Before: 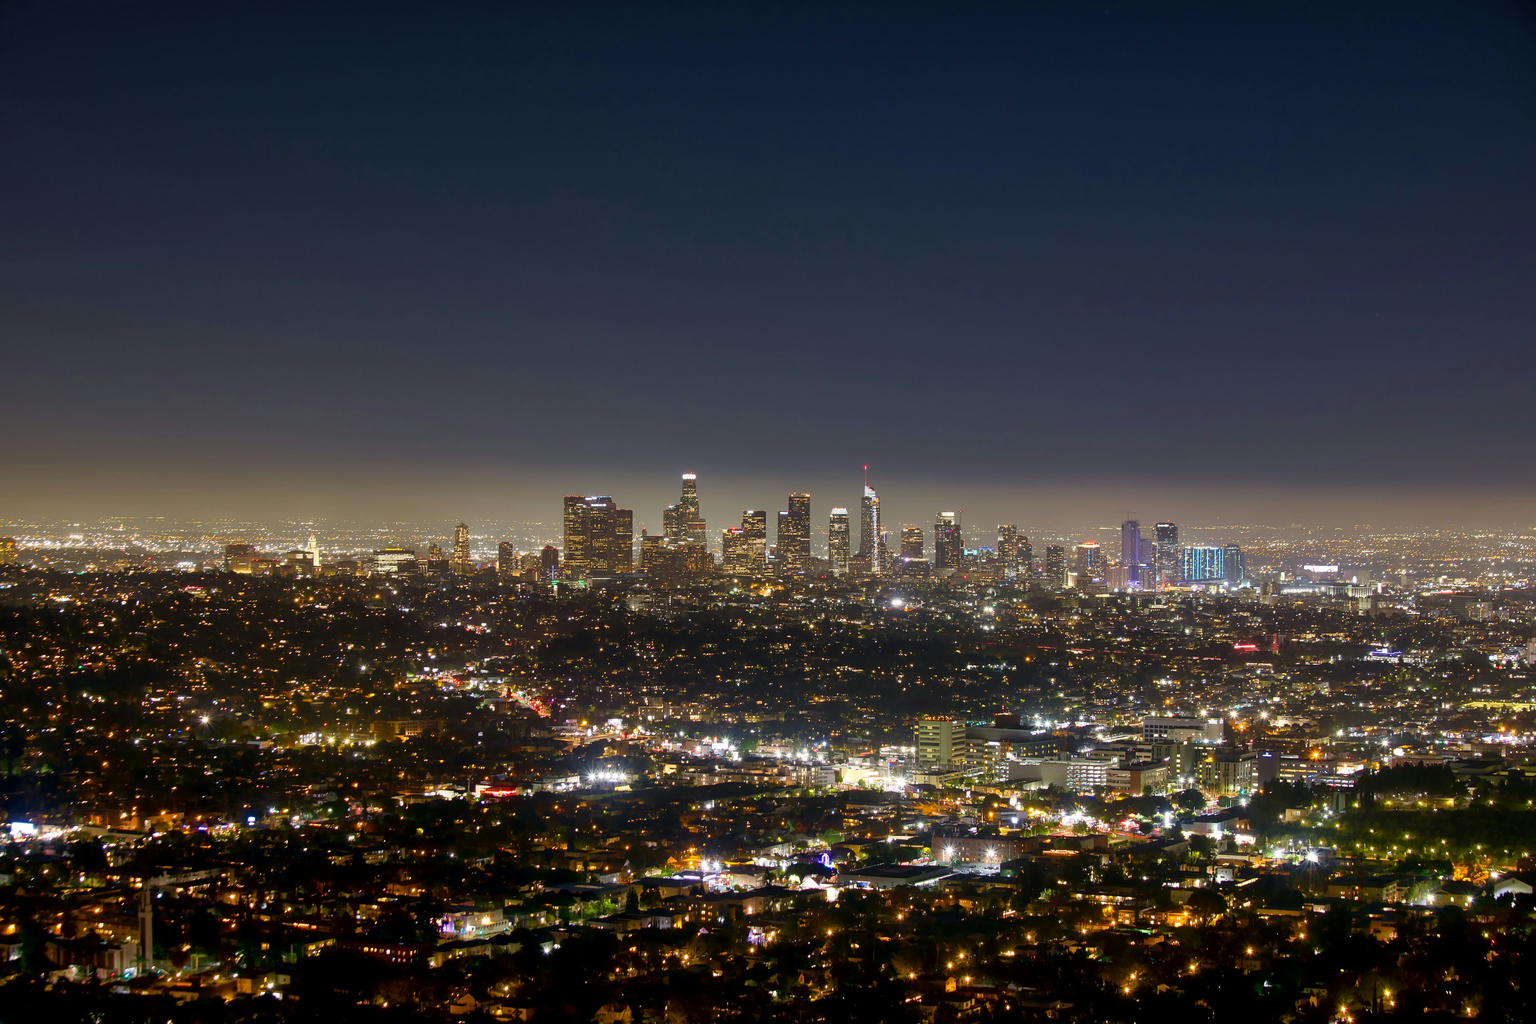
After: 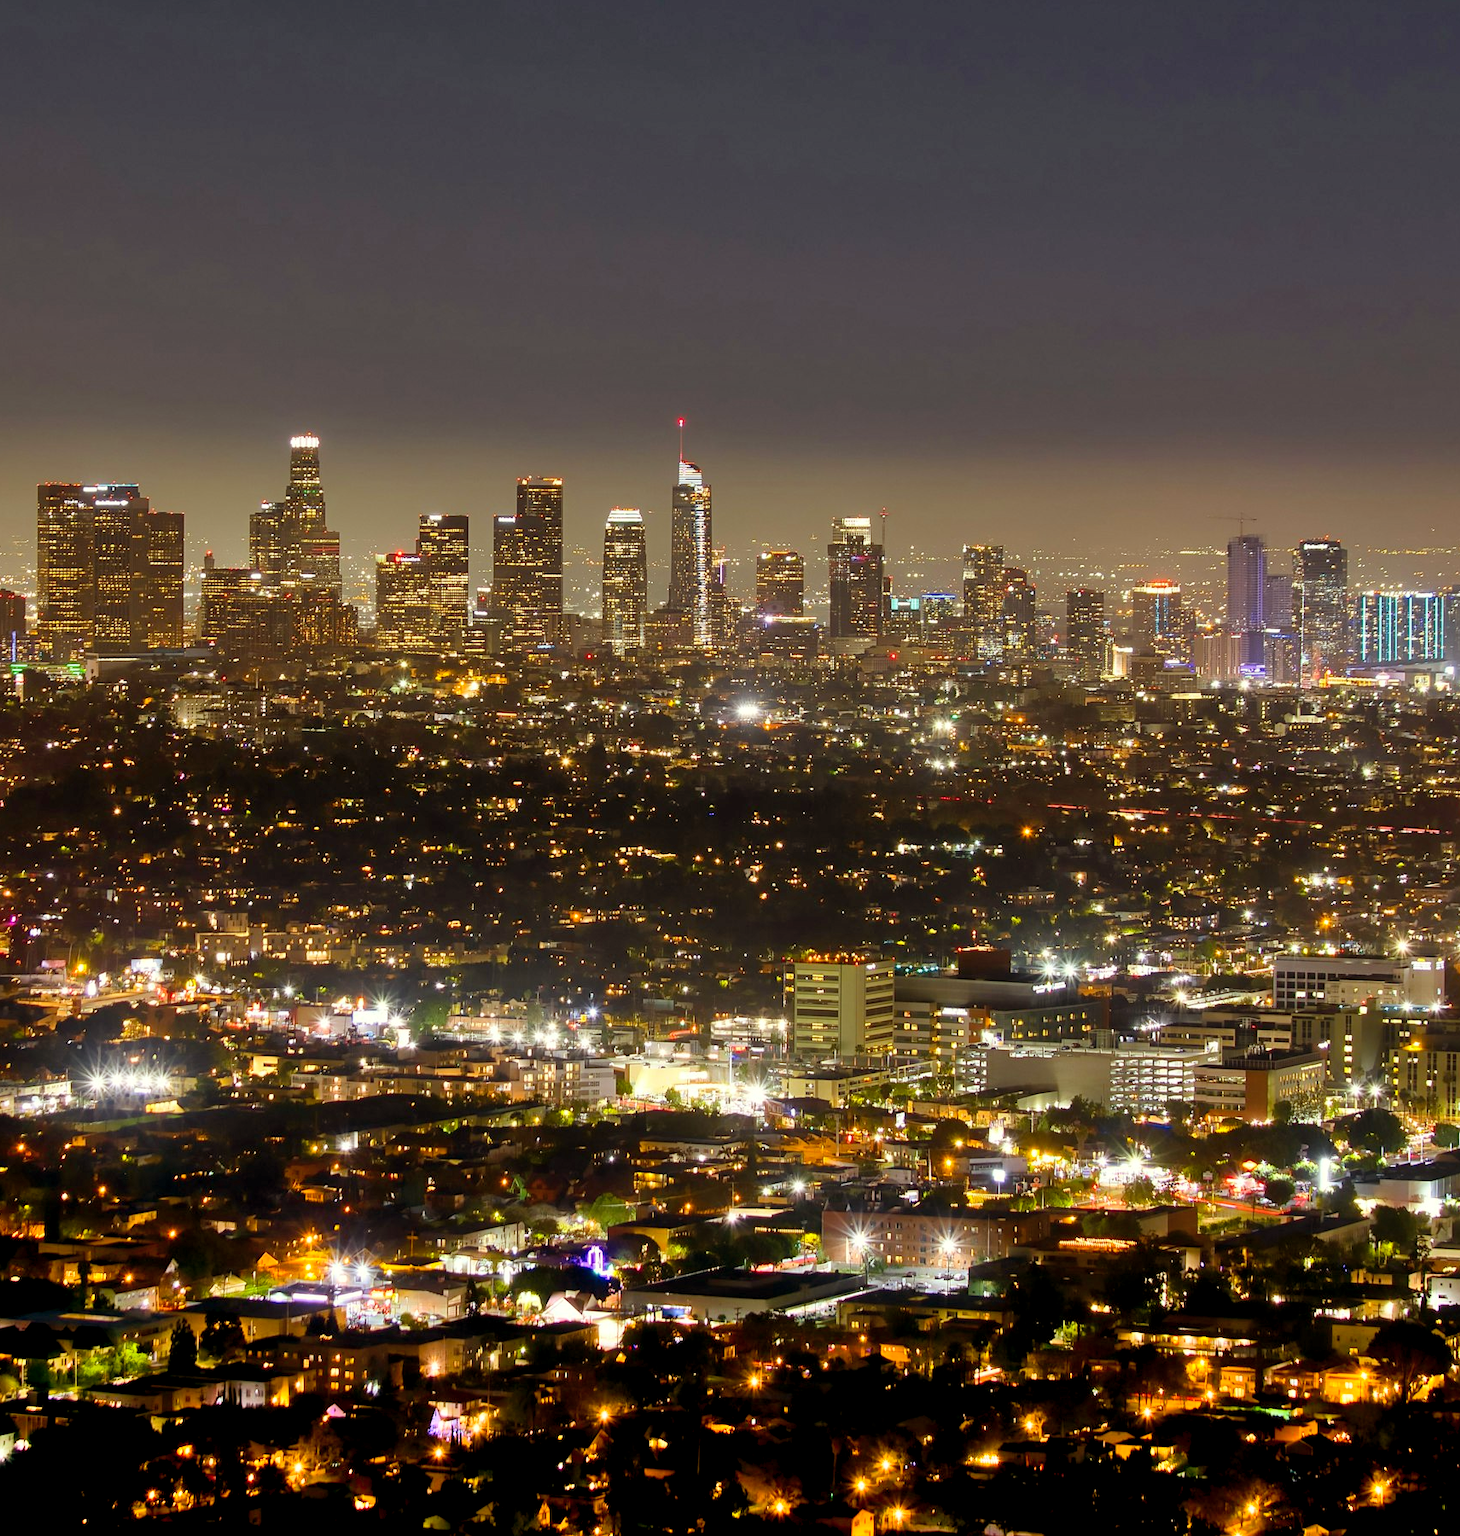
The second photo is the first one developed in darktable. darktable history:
crop: left 35.591%, top 26.332%, right 19.845%, bottom 3.369%
color balance rgb: power › chroma 2.518%, power › hue 67.47°, global offset › luminance -0.487%, perceptual saturation grading › global saturation 4.222%
shadows and highlights: soften with gaussian
